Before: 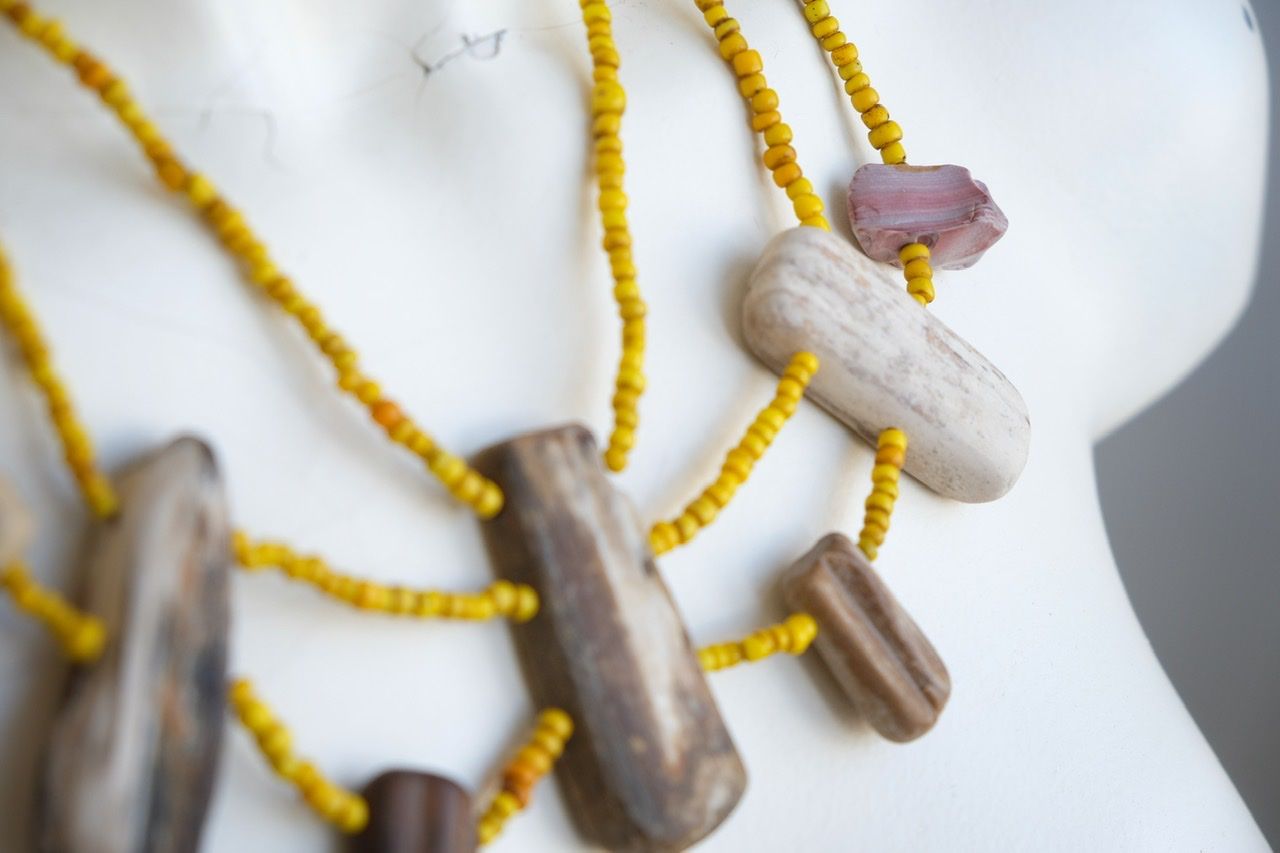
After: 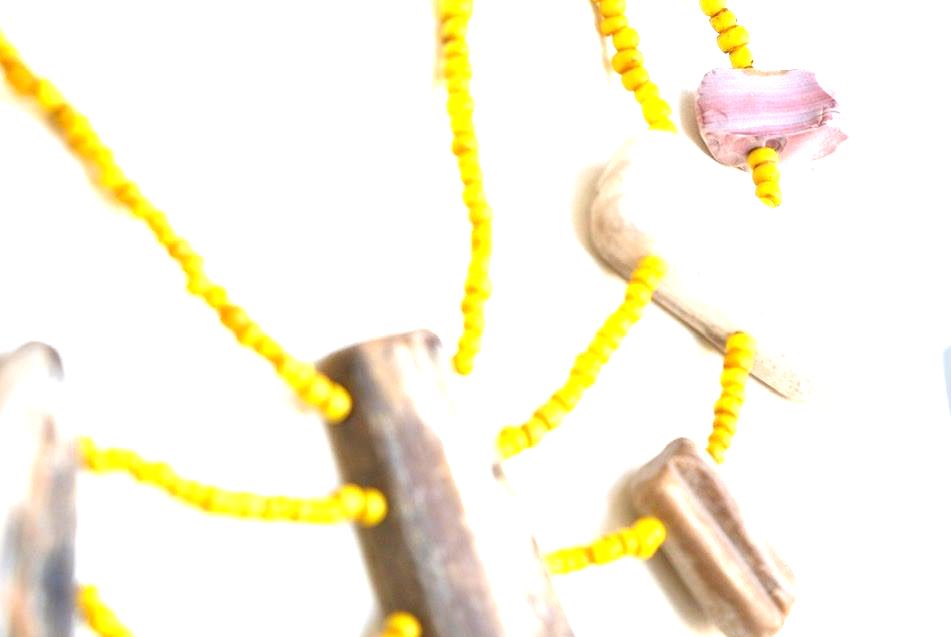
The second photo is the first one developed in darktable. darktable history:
crop and rotate: left 11.885%, top 11.483%, right 13.798%, bottom 13.795%
exposure: black level correction 0.001, exposure 1.642 EV, compensate exposure bias true, compensate highlight preservation false
